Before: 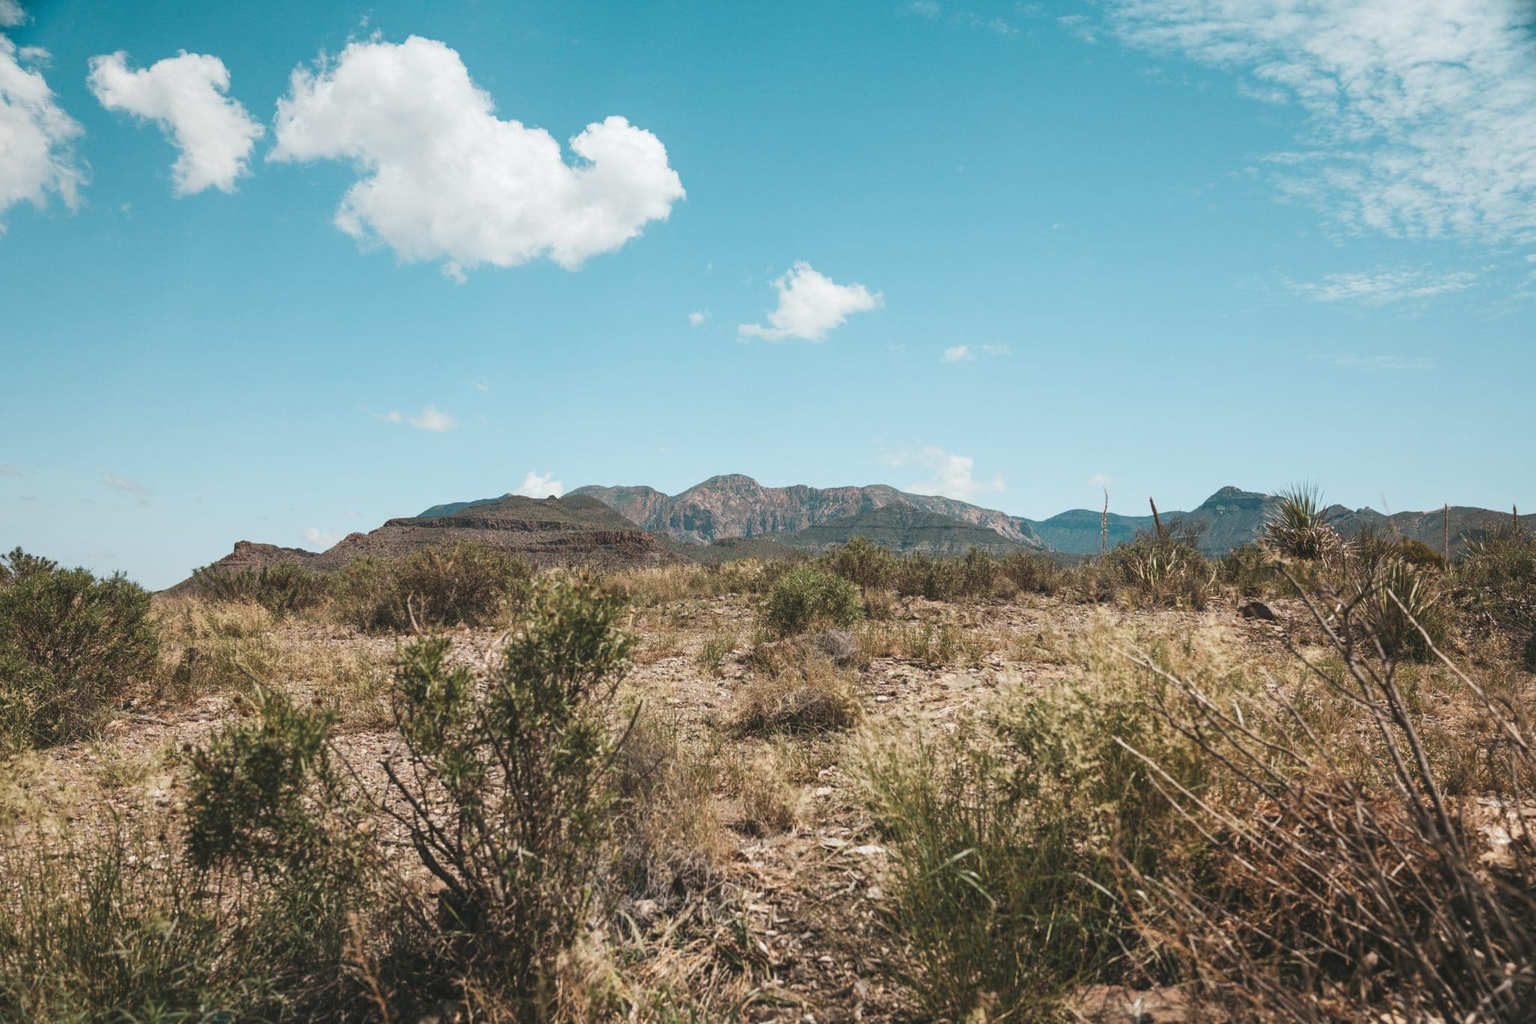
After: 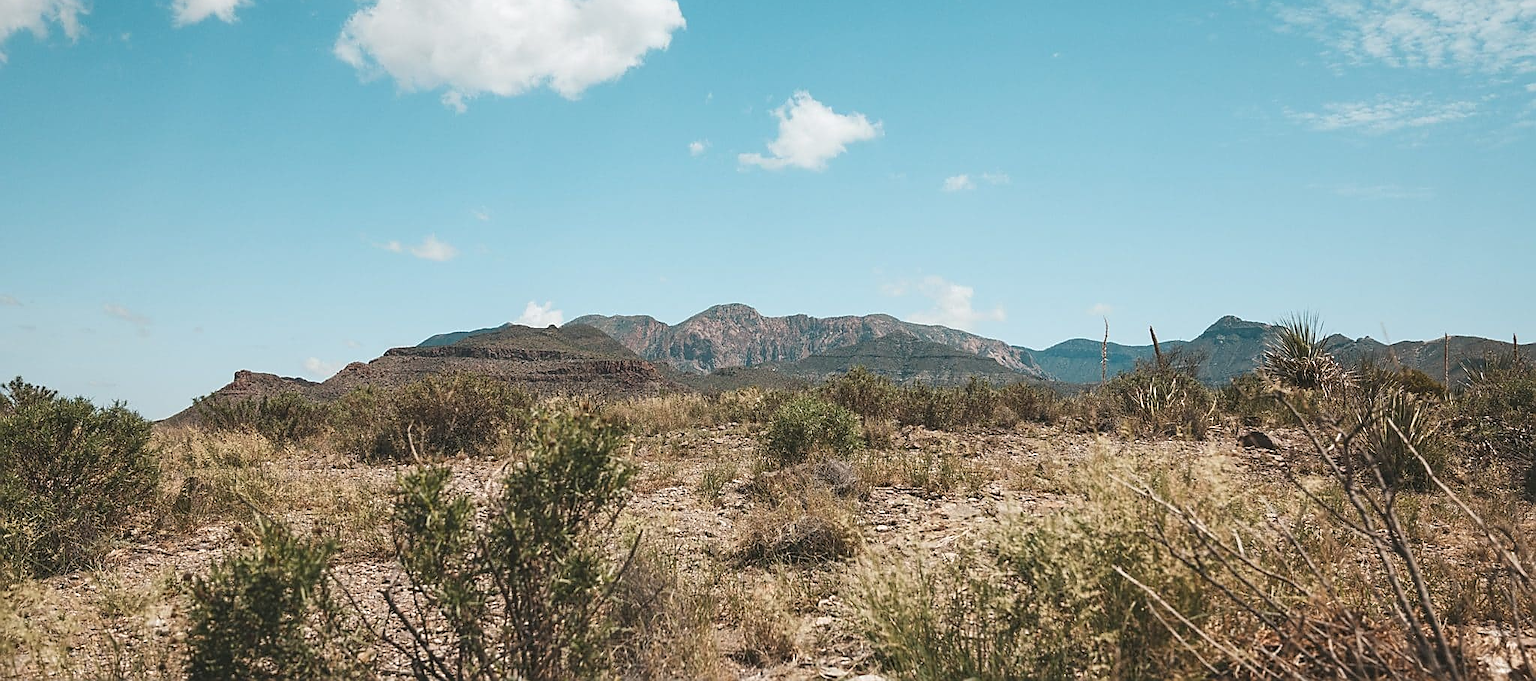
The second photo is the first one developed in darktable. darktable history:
sharpen: radius 1.4, amount 1.25, threshold 0.7
crop: top 16.727%, bottom 16.727%
